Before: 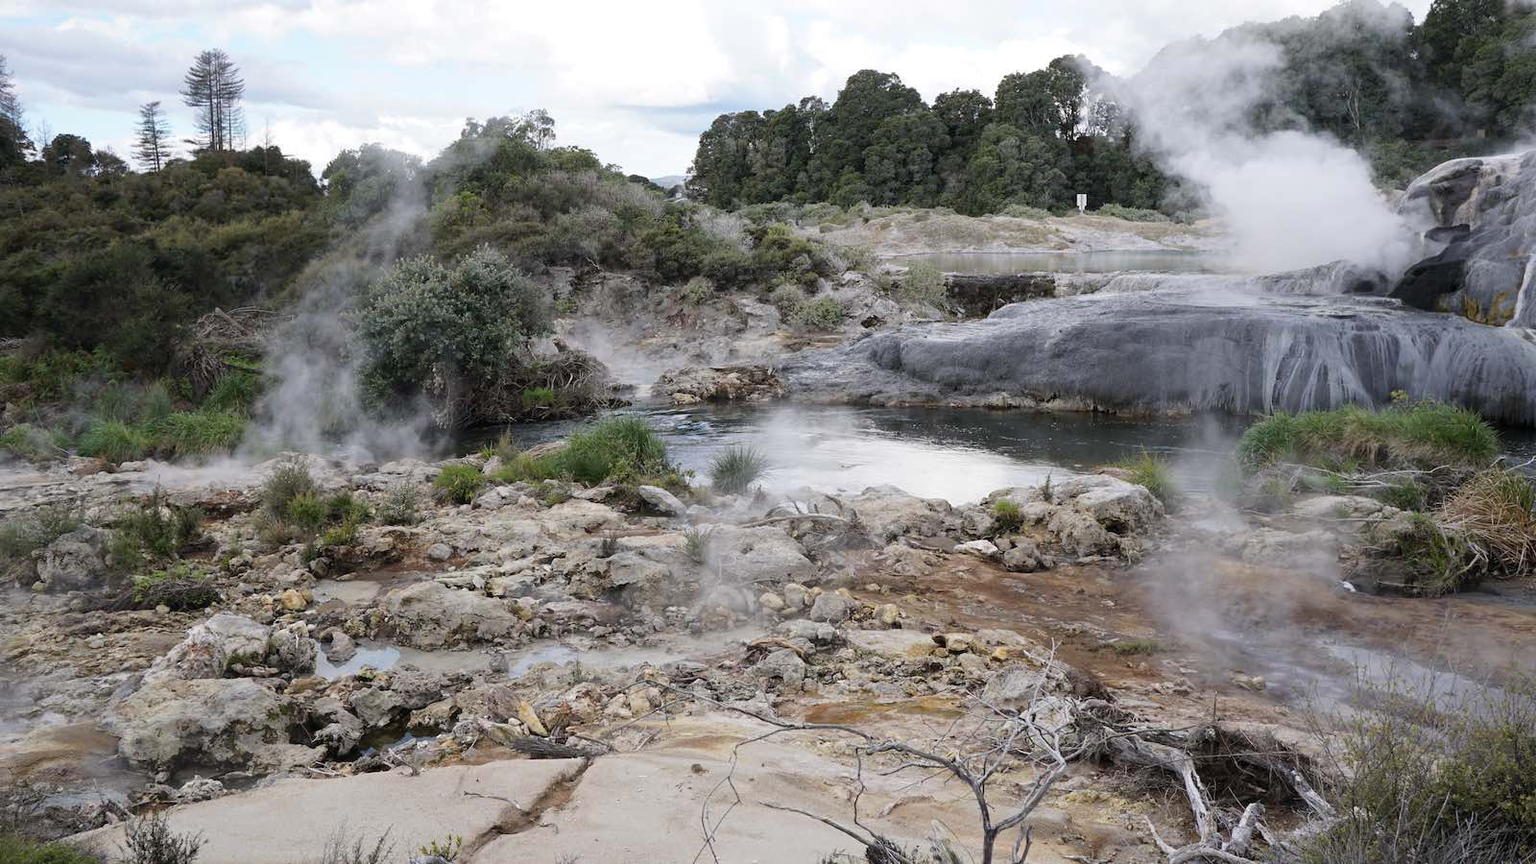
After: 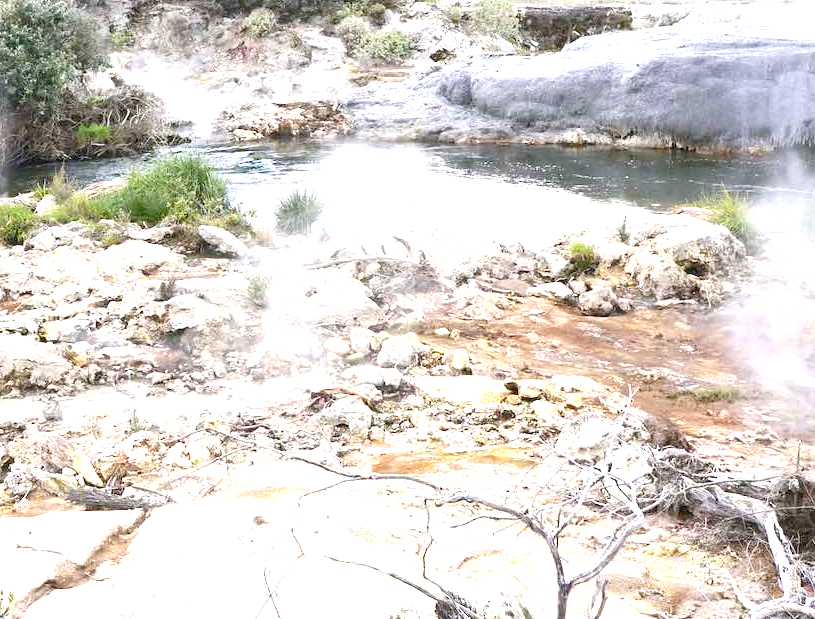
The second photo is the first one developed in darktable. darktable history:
crop and rotate: left 29.237%, top 31.152%, right 19.807%
color balance rgb: shadows lift › chroma 1%, shadows lift › hue 113°, highlights gain › chroma 0.2%, highlights gain › hue 333°, perceptual saturation grading › global saturation 20%, perceptual saturation grading › highlights -25%, perceptual saturation grading › shadows 25%, contrast -10%
exposure: black level correction 0, exposure 2.138 EV, compensate exposure bias true, compensate highlight preservation false
